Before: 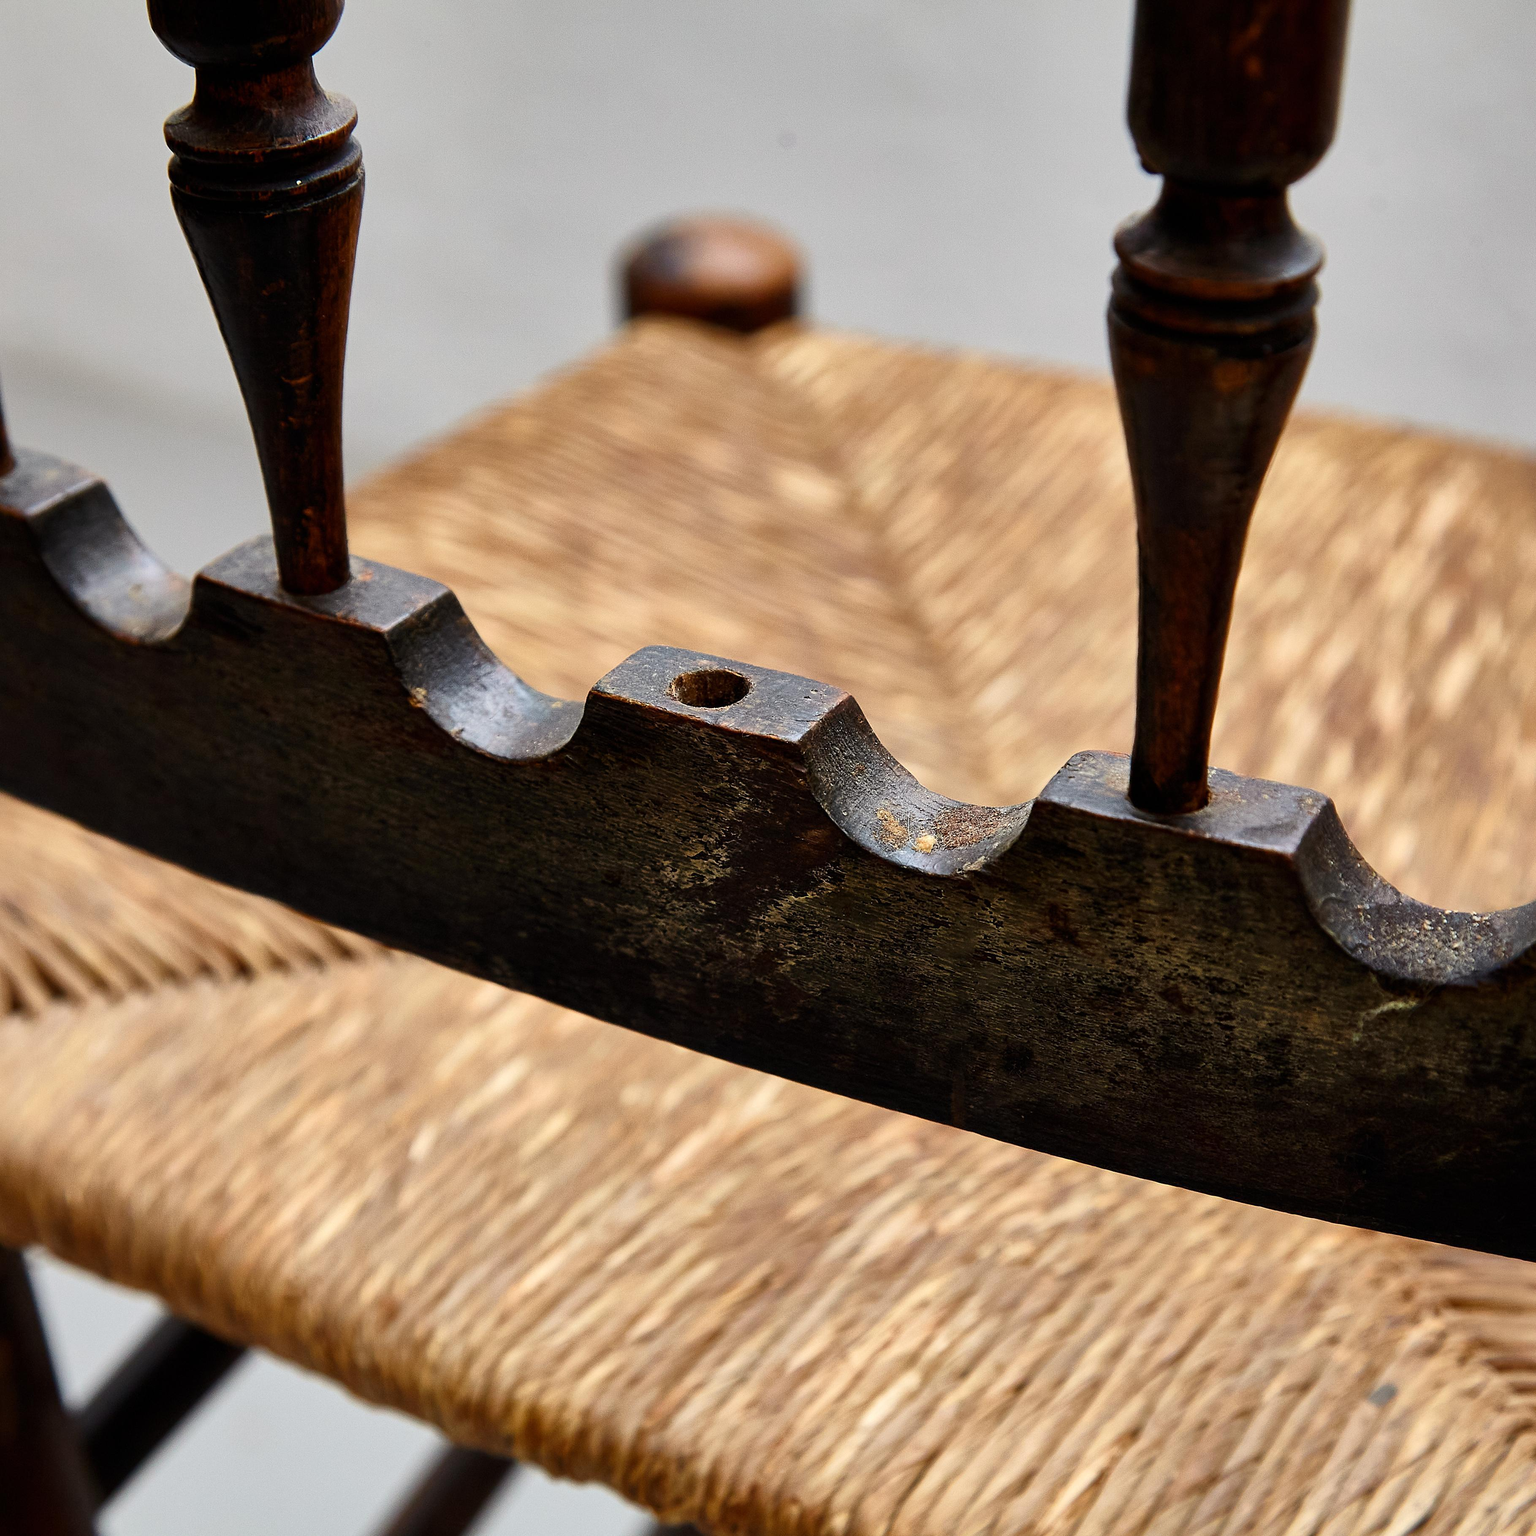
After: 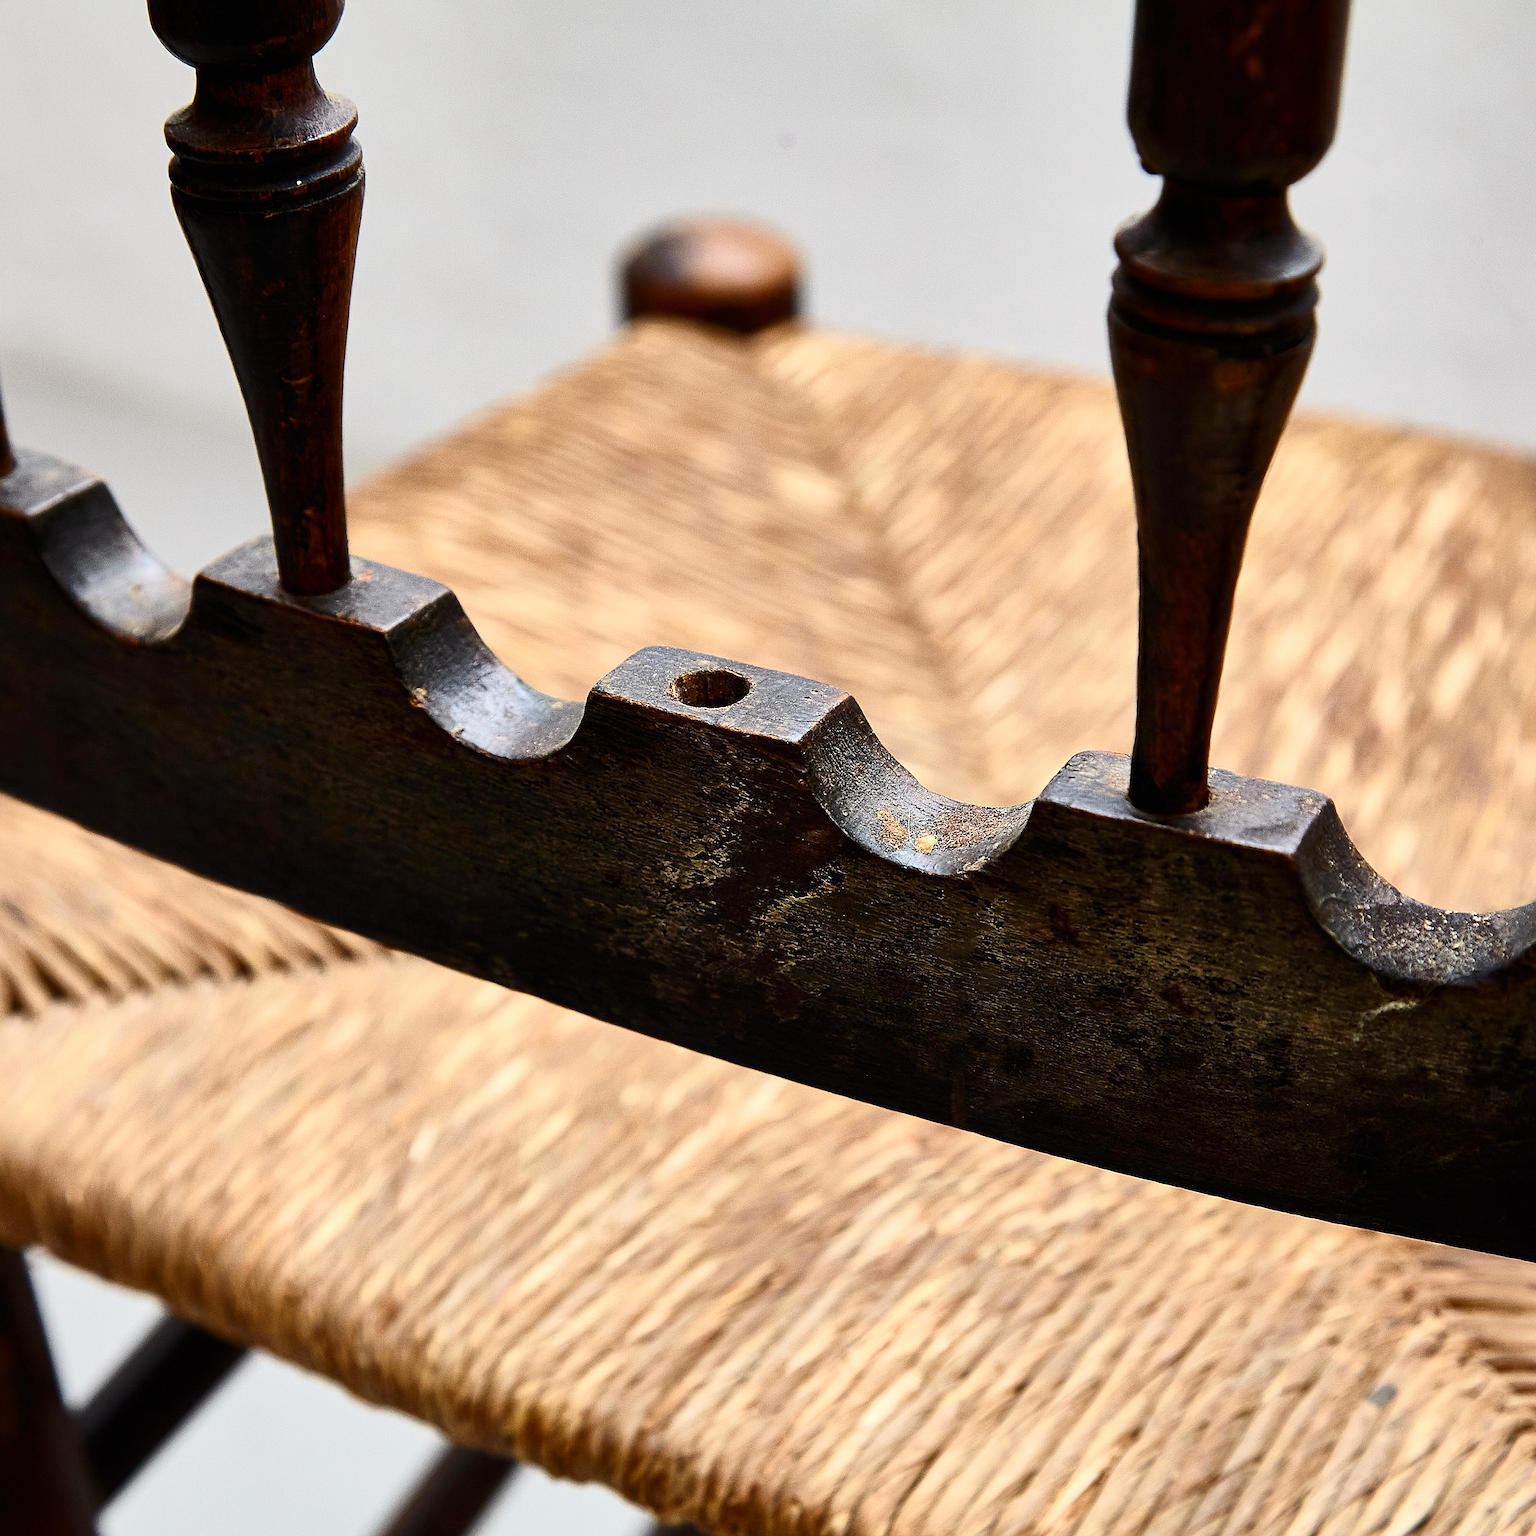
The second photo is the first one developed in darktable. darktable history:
contrast brightness saturation: contrast 0.243, brightness 0.086
sharpen: on, module defaults
